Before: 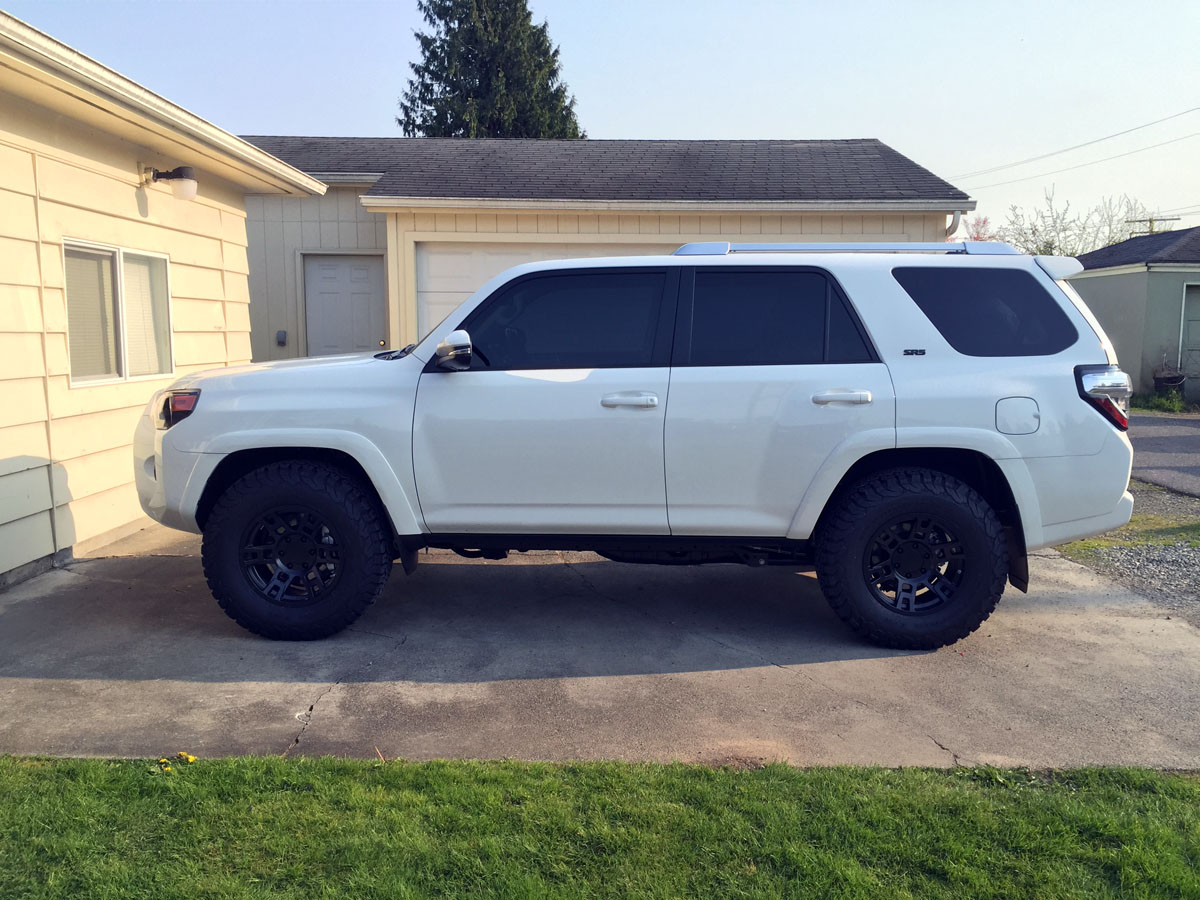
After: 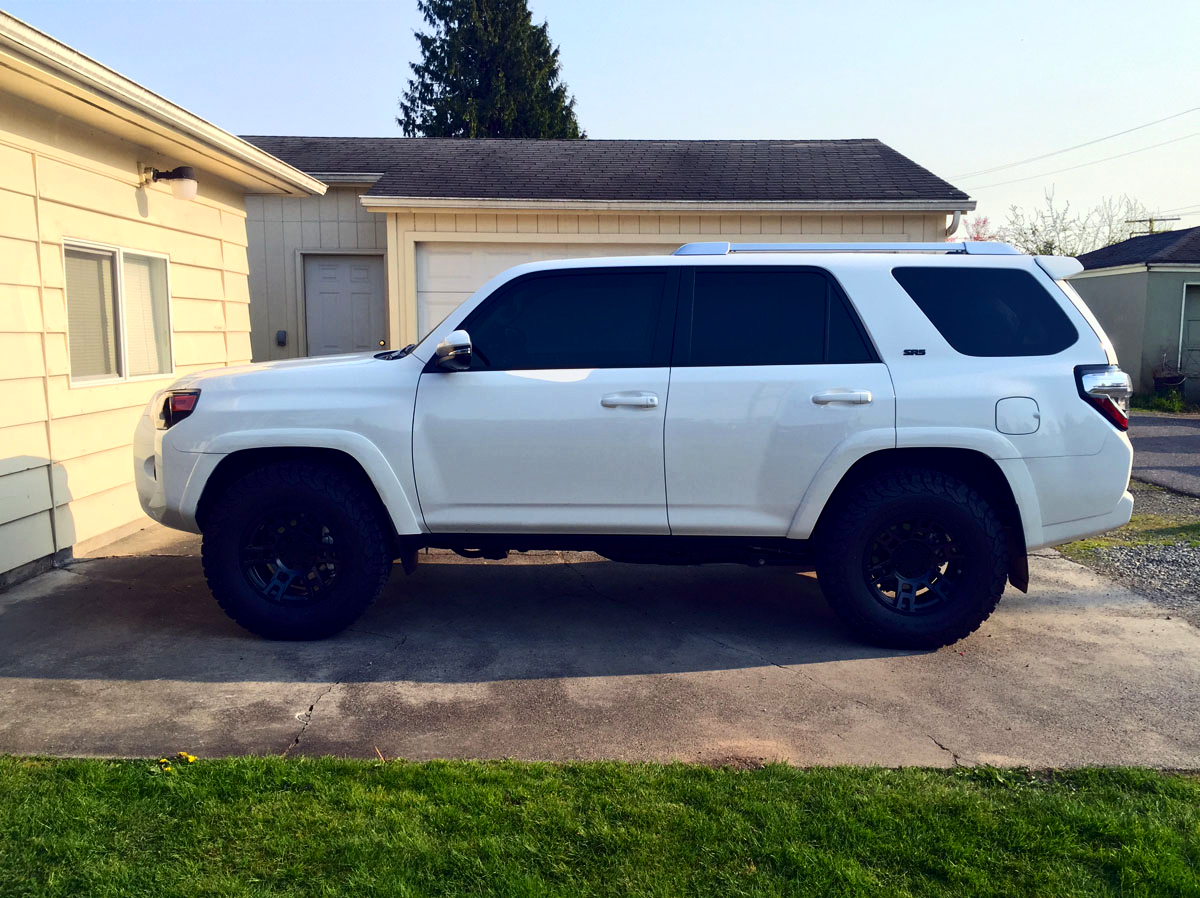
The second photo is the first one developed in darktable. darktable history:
contrast brightness saturation: contrast 0.19, brightness -0.11, saturation 0.21
crop: top 0.05%, bottom 0.098%
